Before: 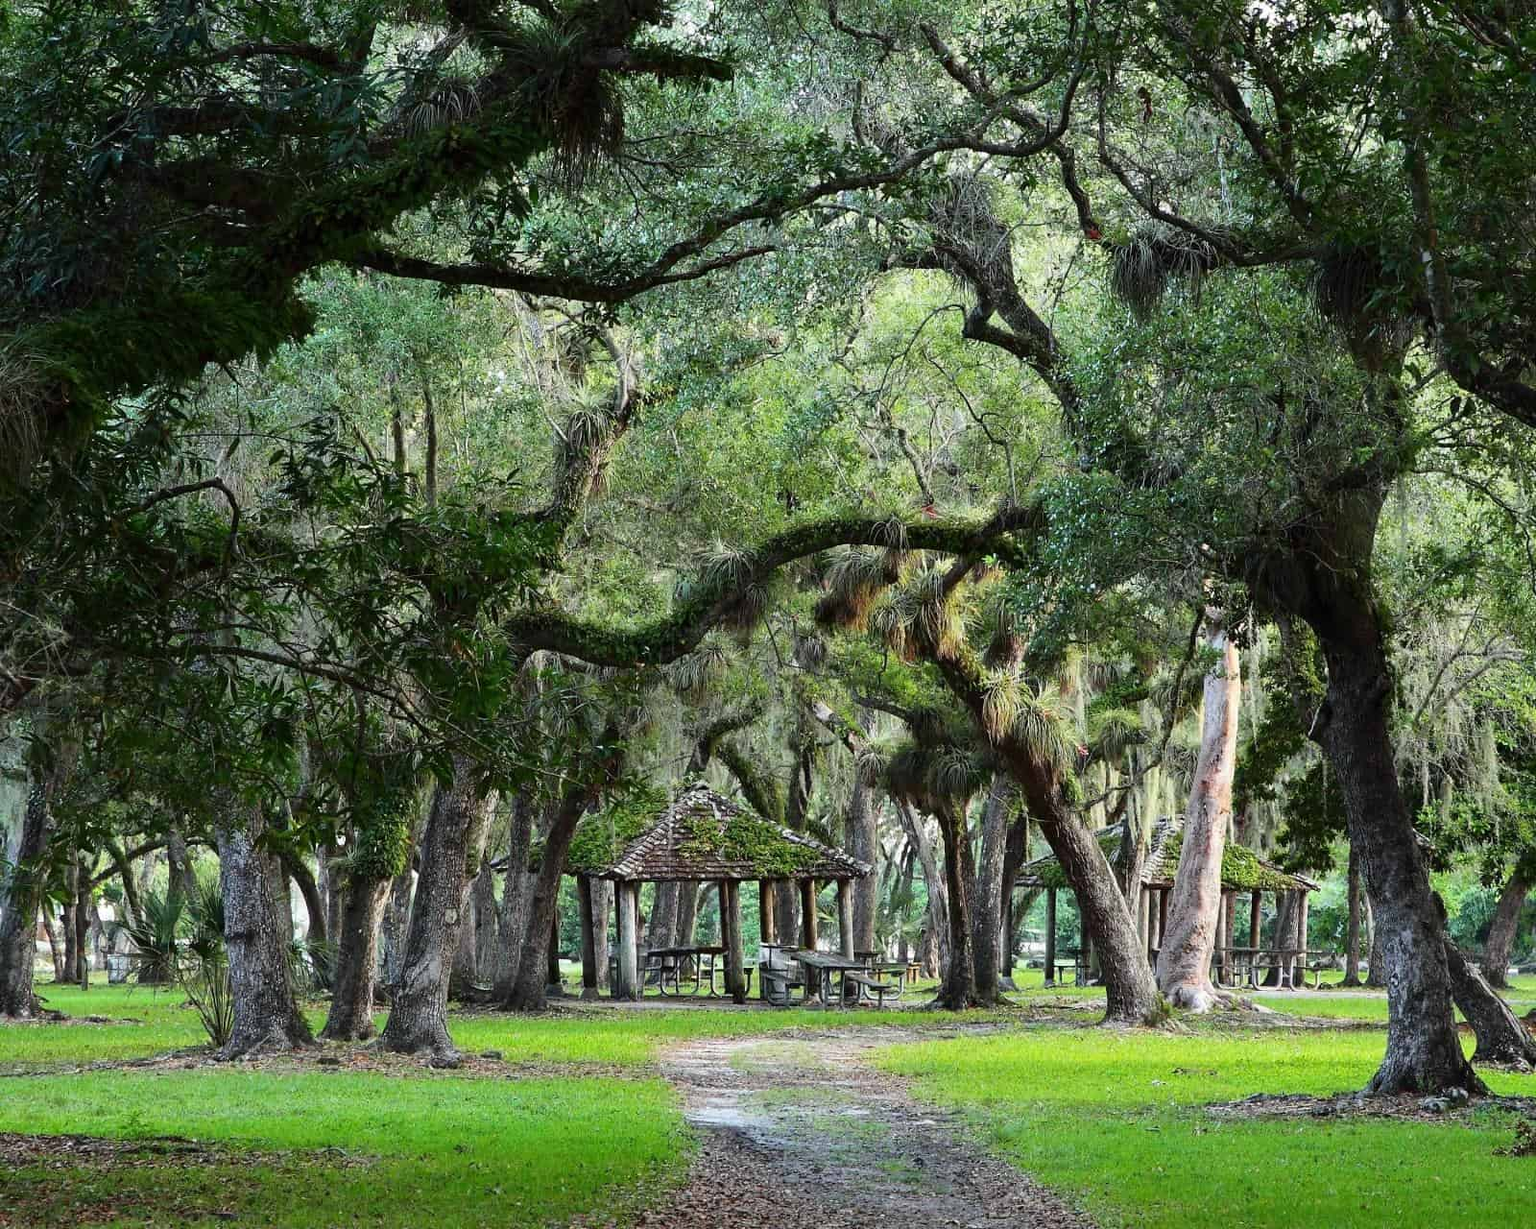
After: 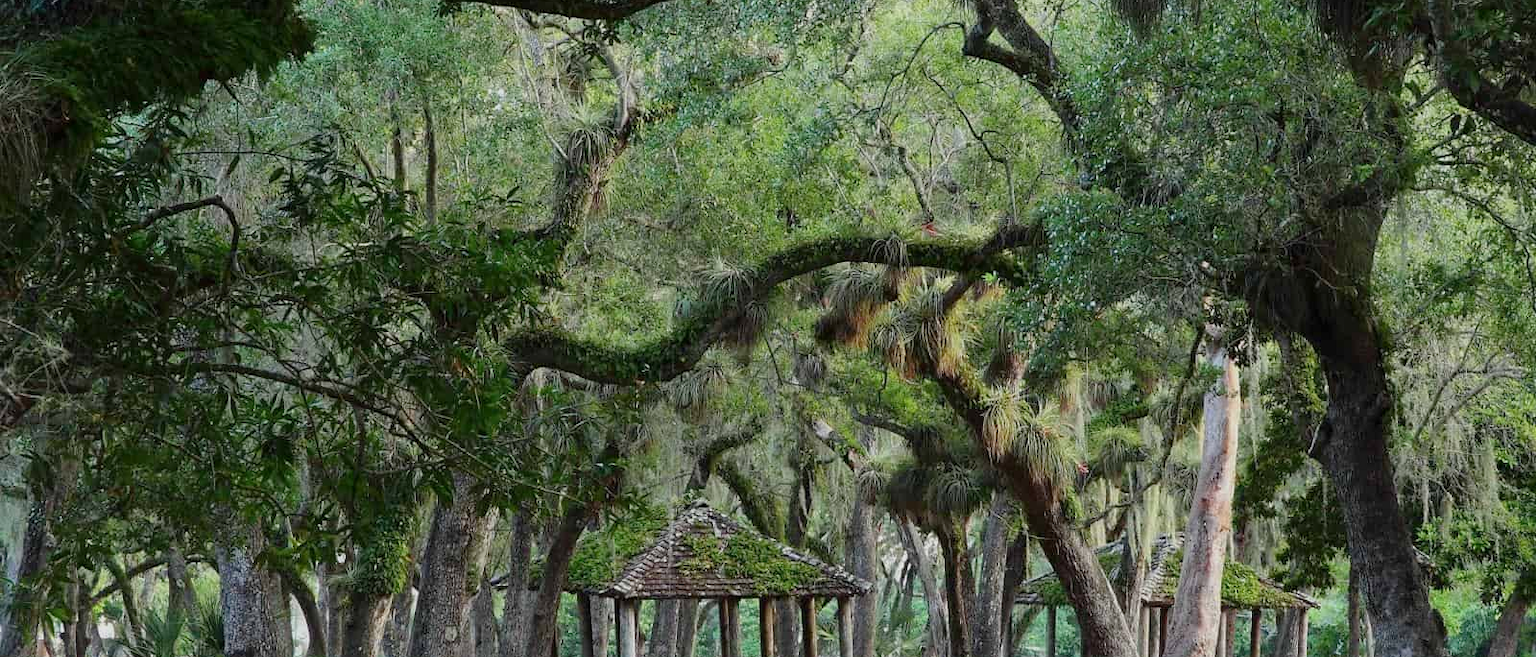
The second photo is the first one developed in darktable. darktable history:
crop and rotate: top 23.043%, bottom 23.437%
tone equalizer: -8 EV 0.25 EV, -7 EV 0.417 EV, -6 EV 0.417 EV, -5 EV 0.25 EV, -3 EV -0.25 EV, -2 EV -0.417 EV, -1 EV -0.417 EV, +0 EV -0.25 EV, edges refinement/feathering 500, mask exposure compensation -1.57 EV, preserve details guided filter
